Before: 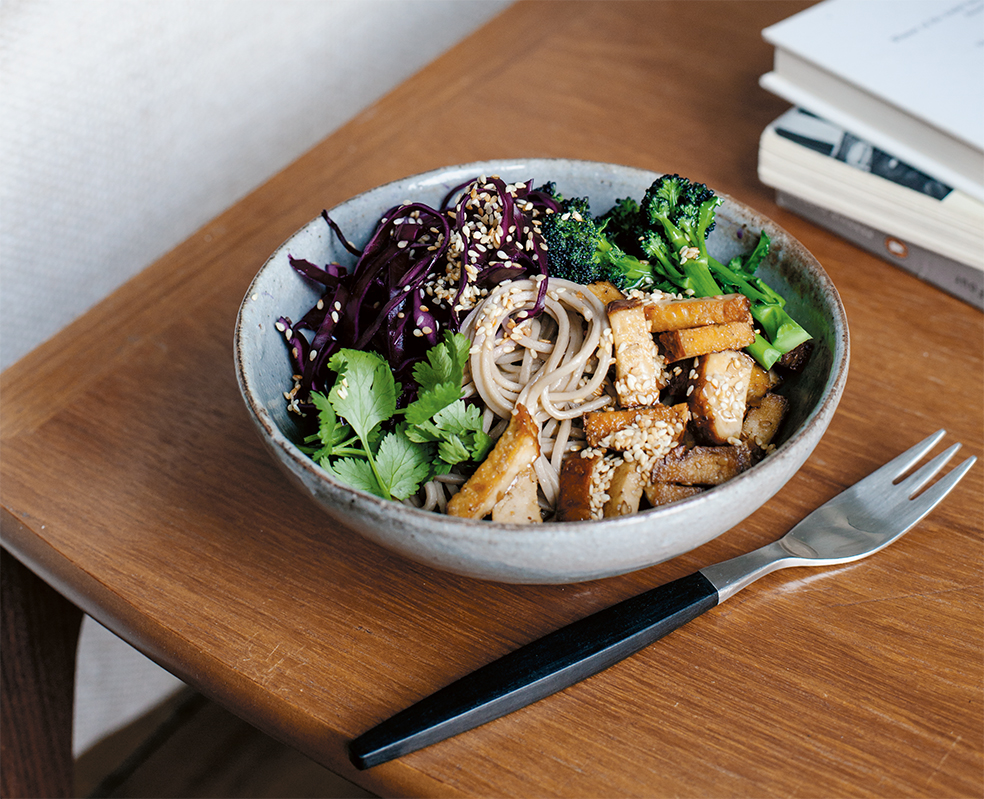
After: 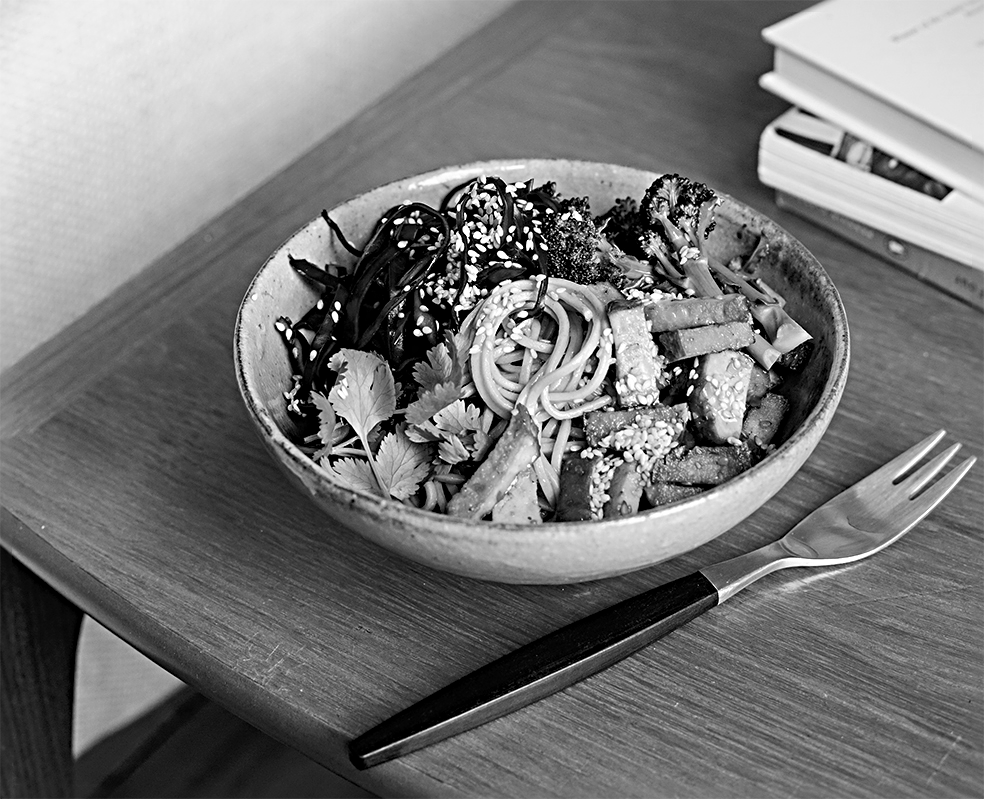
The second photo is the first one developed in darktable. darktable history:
monochrome: a -4.13, b 5.16, size 1
sharpen: radius 4.883
